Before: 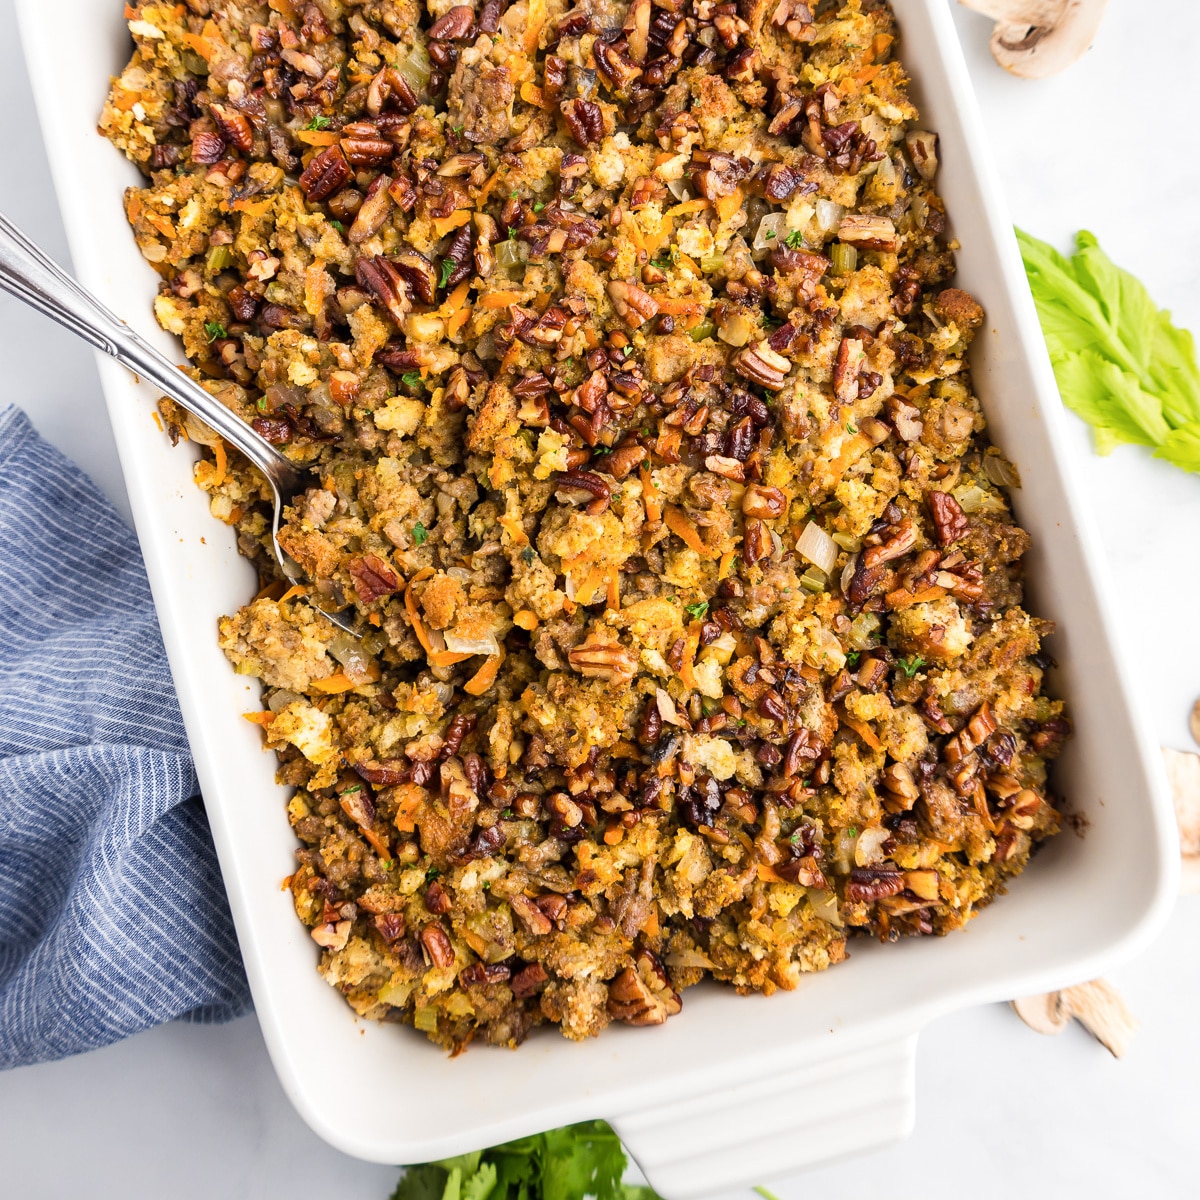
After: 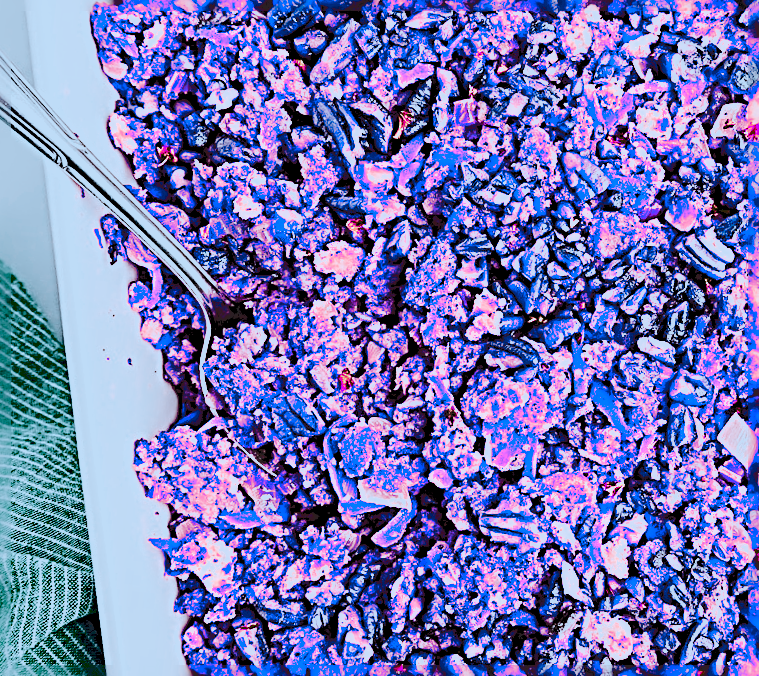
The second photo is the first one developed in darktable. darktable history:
color zones: curves: ch0 [(0.826, 0.353)]; ch1 [(0.242, 0.647) (0.889, 0.342)]; ch2 [(0.246, 0.089) (0.969, 0.068)]
base curve: curves: ch0 [(0, 0) (0.036, 0.01) (0.123, 0.254) (0.258, 0.504) (0.507, 0.748) (1, 1)], preserve colors none
color correction: highlights a* 15.68, highlights b* -20.7
sharpen: radius 4.003, amount 1.988
crop and rotate: angle -6.72°, left 2.18%, top 6.817%, right 27.587%, bottom 30.602%
shadows and highlights: shadows 30.02
tone curve: curves: ch0 [(0, 0) (0.003, 0.117) (0.011, 0.118) (0.025, 0.123) (0.044, 0.13) (0.069, 0.137) (0.1, 0.149) (0.136, 0.157) (0.177, 0.184) (0.224, 0.217) (0.277, 0.257) (0.335, 0.324) (0.399, 0.406) (0.468, 0.511) (0.543, 0.609) (0.623, 0.712) (0.709, 0.8) (0.801, 0.877) (0.898, 0.938) (1, 1)], color space Lab, linked channels, preserve colors none
